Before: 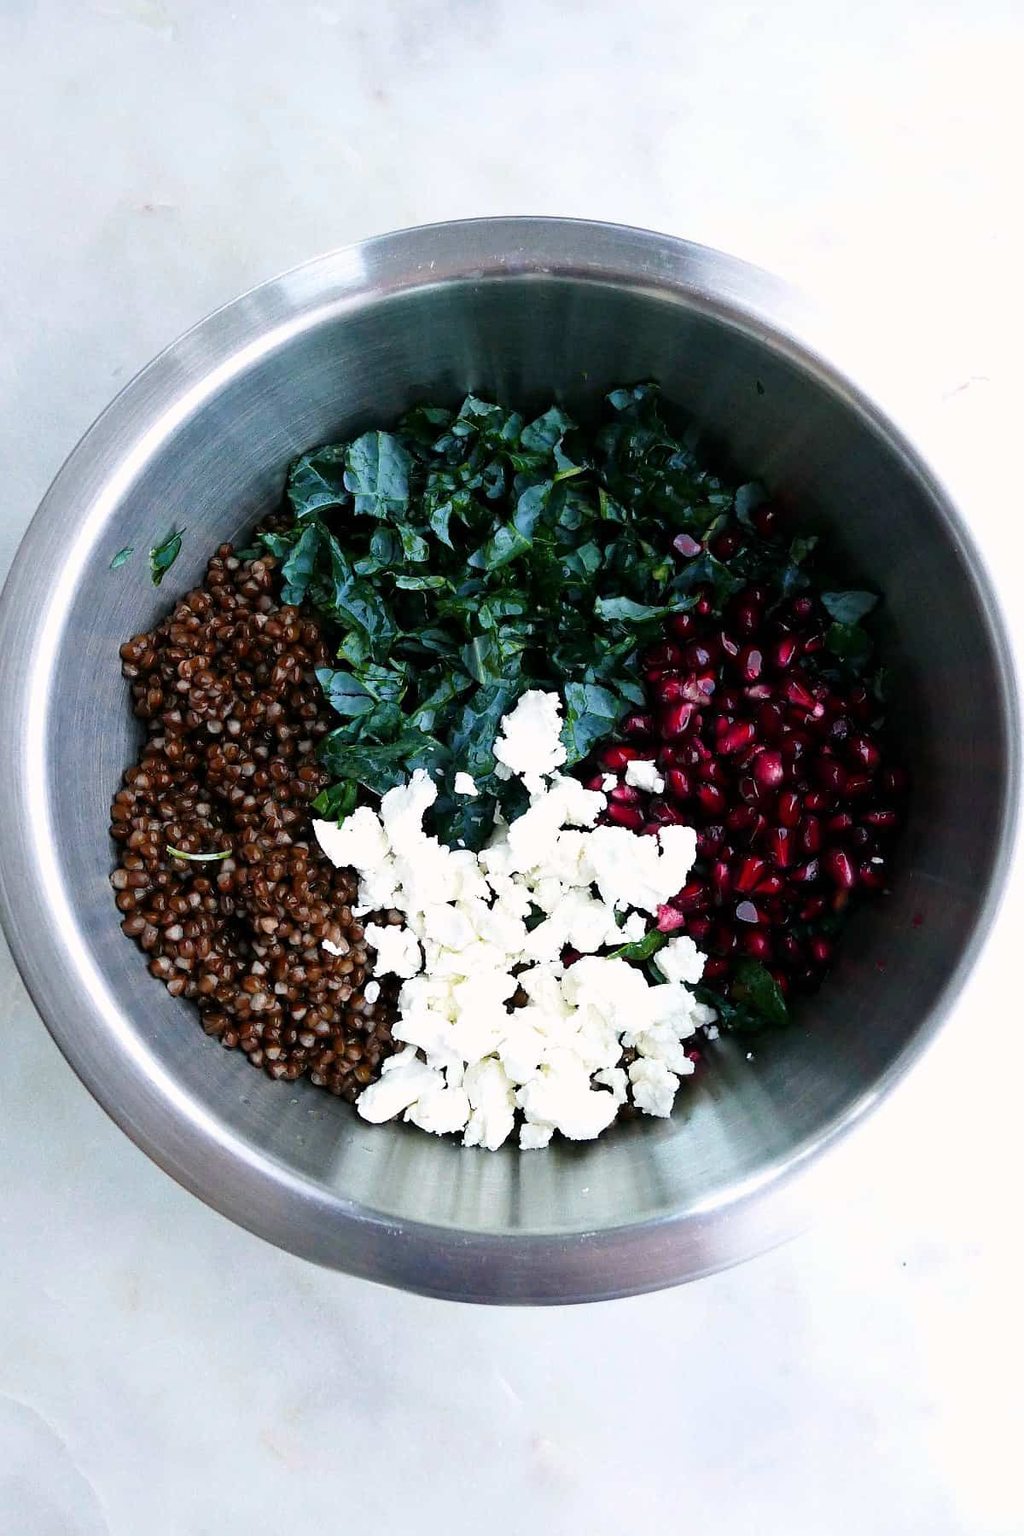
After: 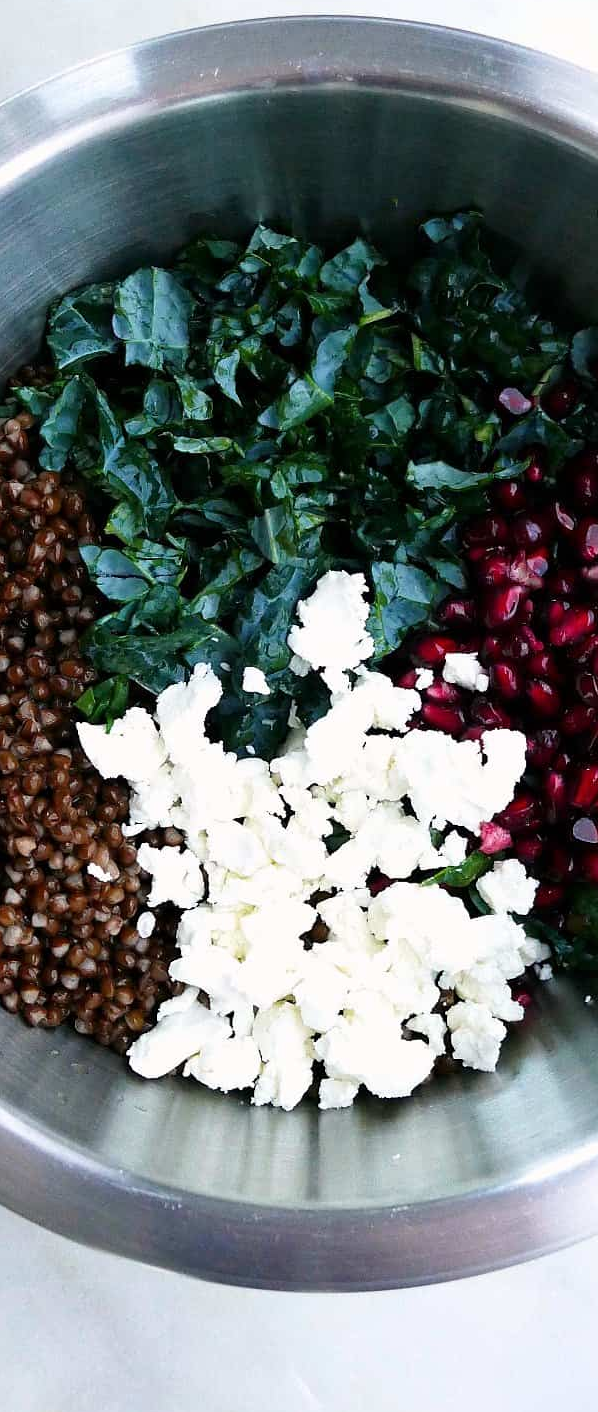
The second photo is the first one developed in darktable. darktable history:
crop and rotate: angle 0.012°, left 24.202%, top 13.212%, right 25.917%, bottom 8.277%
